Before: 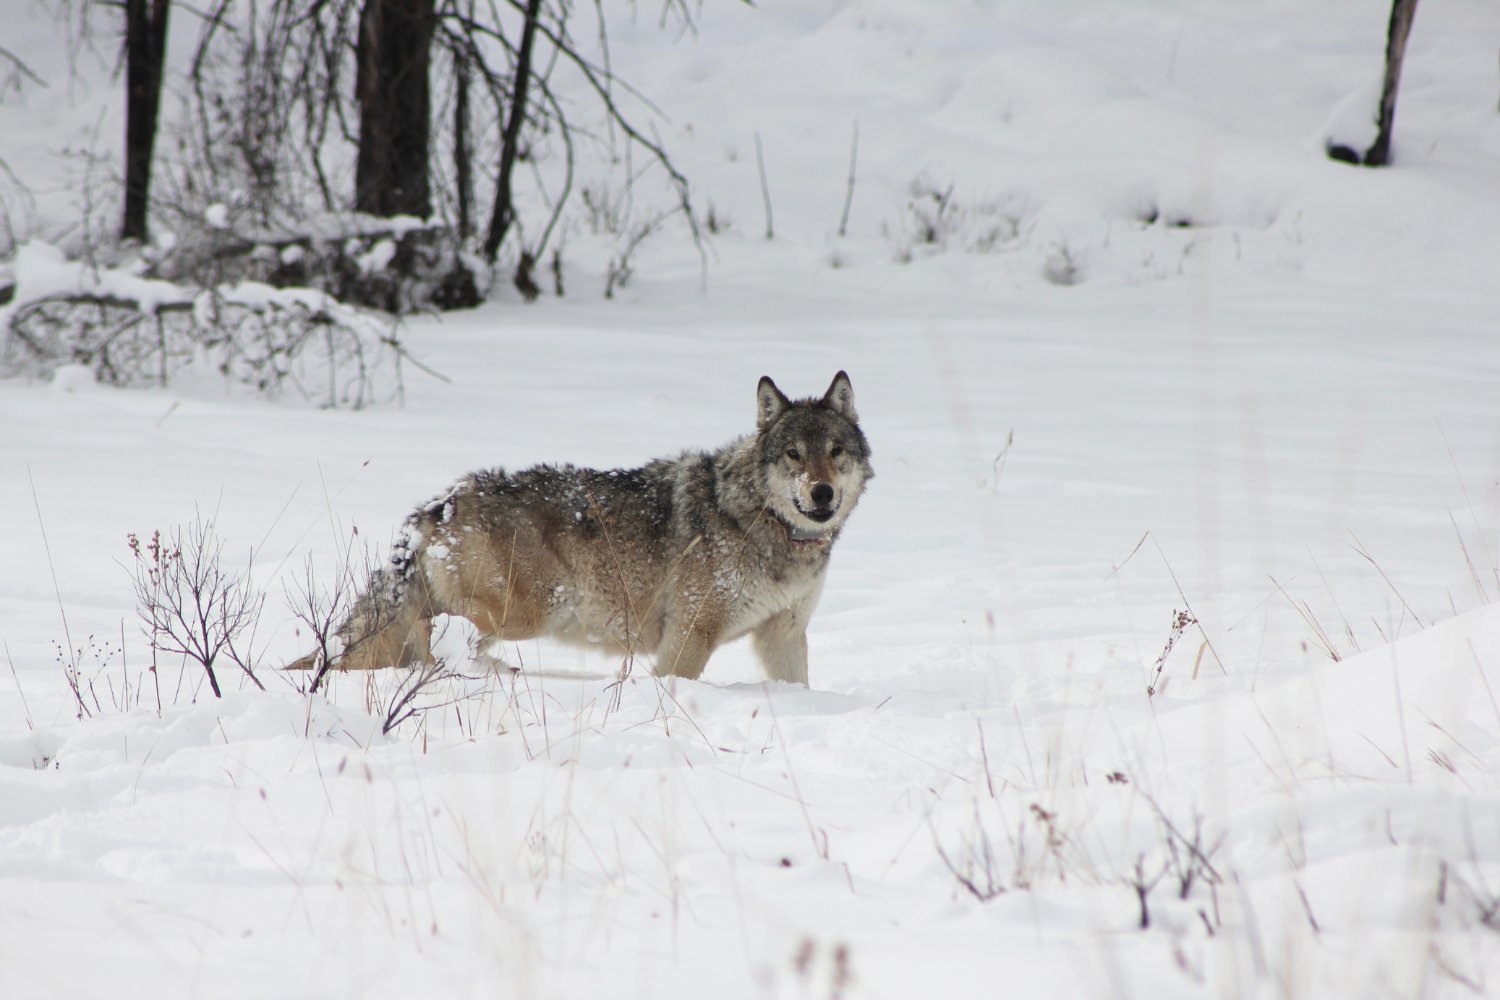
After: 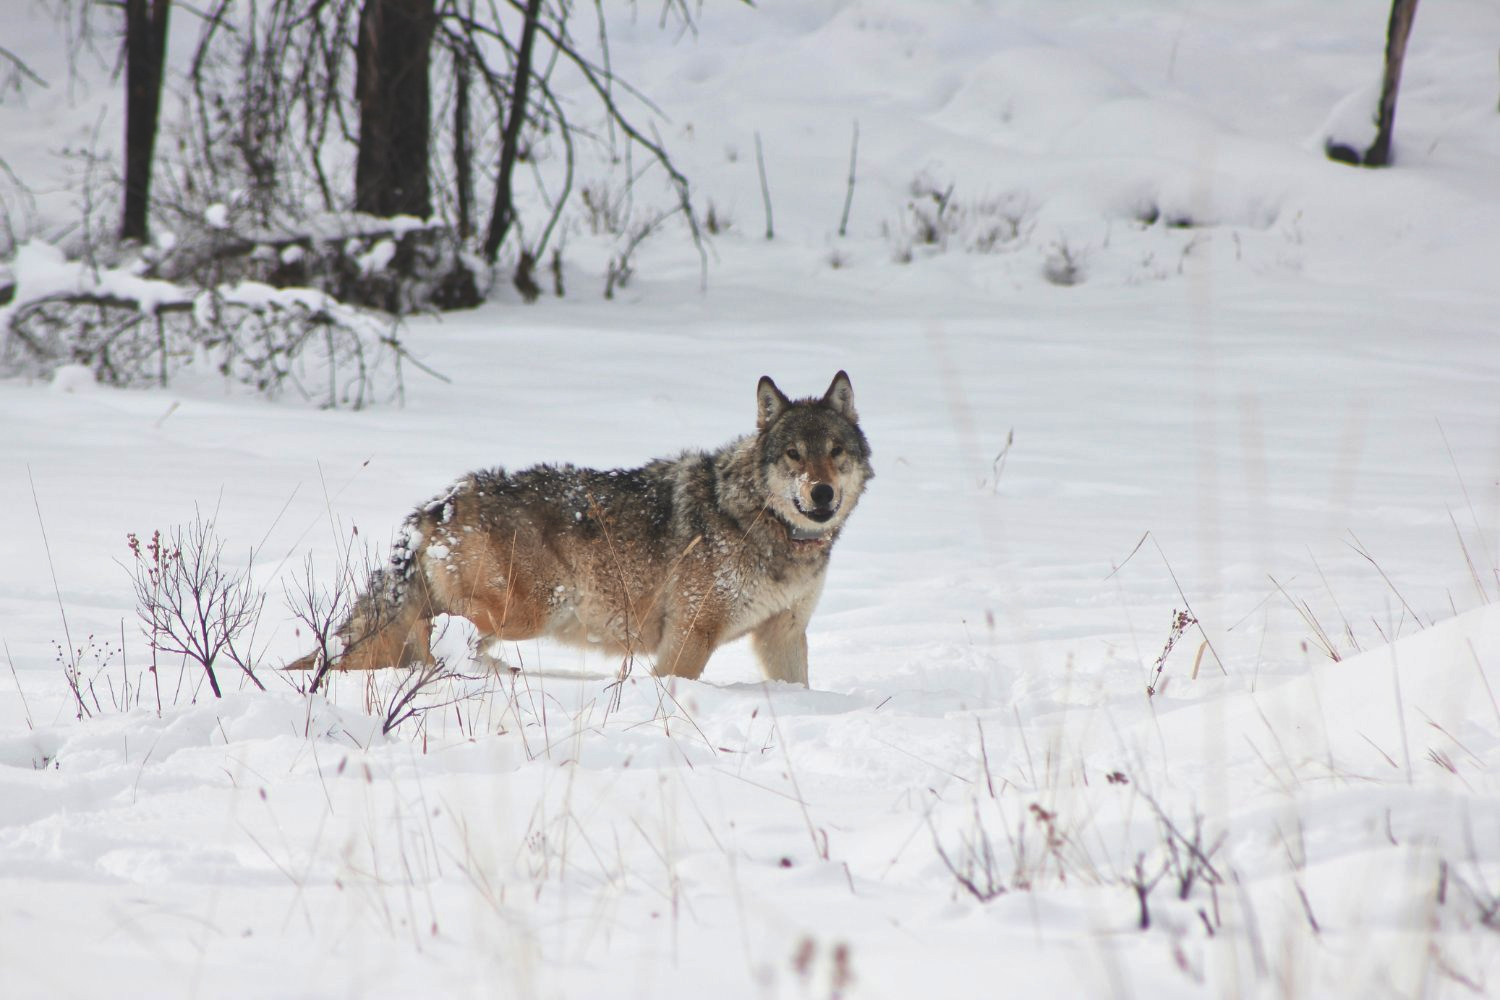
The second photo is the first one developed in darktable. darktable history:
color zones: curves: ch2 [(0, 0.5) (0.084, 0.497) (0.323, 0.335) (0.4, 0.497) (1, 0.5)], mix 31.25%
velvia: strength 31.55%, mid-tones bias 0.203
exposure: black level correction -0.021, exposure -0.035 EV, compensate highlight preservation false
local contrast: mode bilateral grid, contrast 21, coarseness 50, detail 148%, midtone range 0.2
